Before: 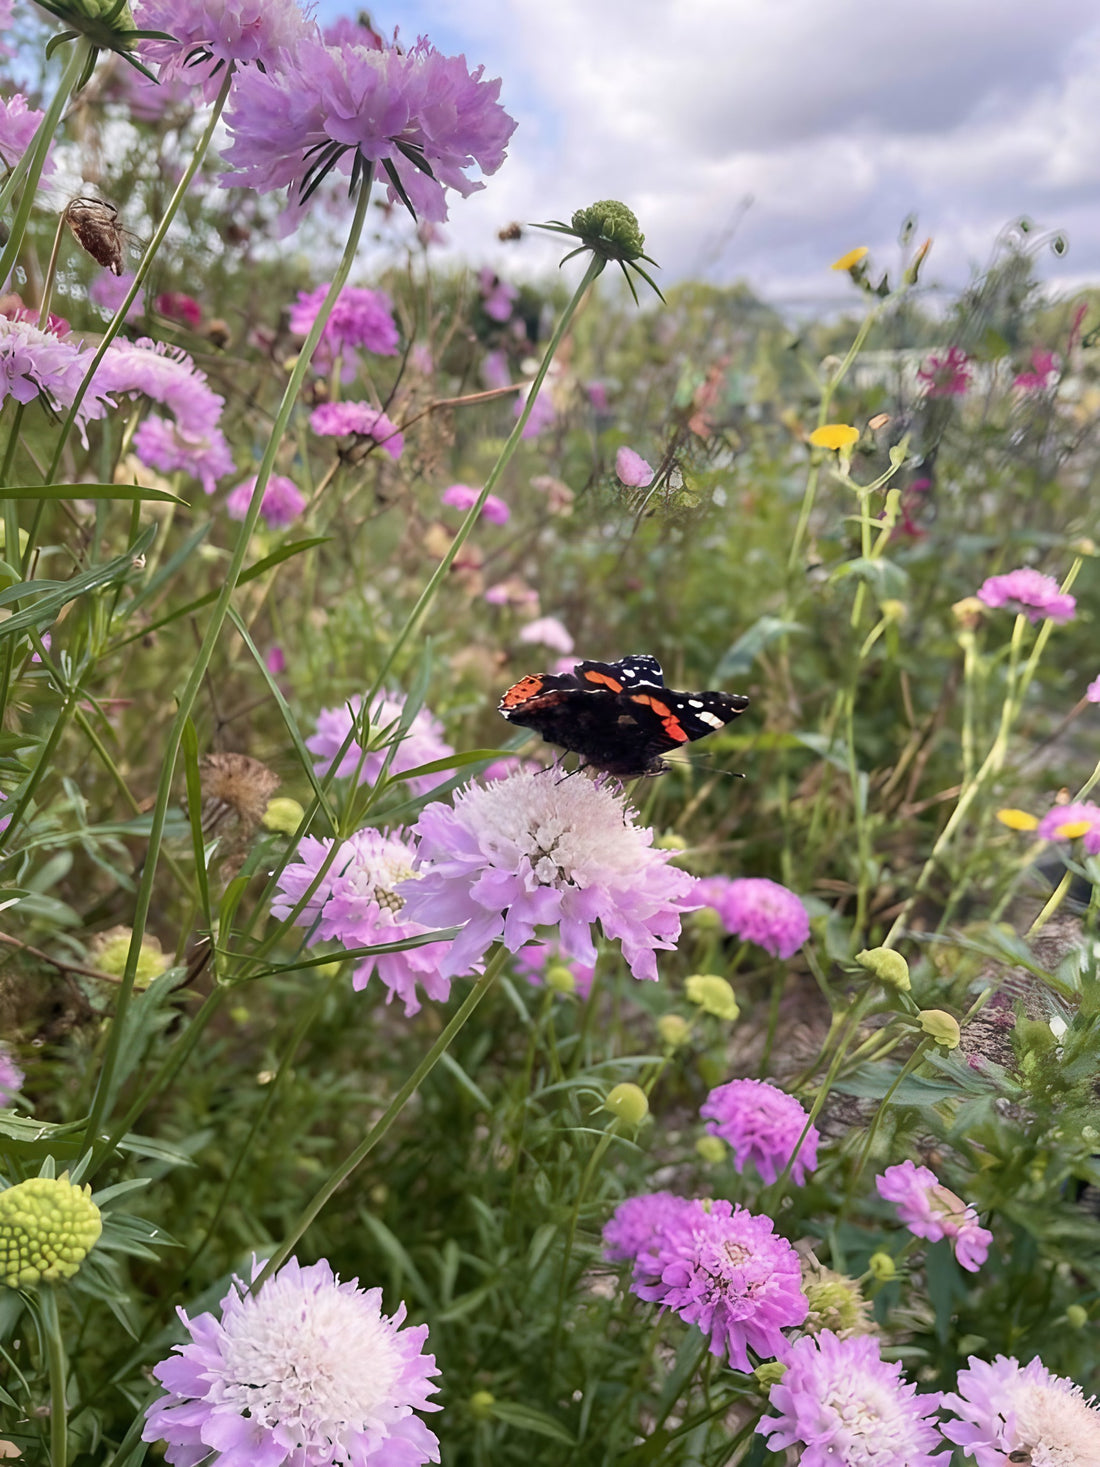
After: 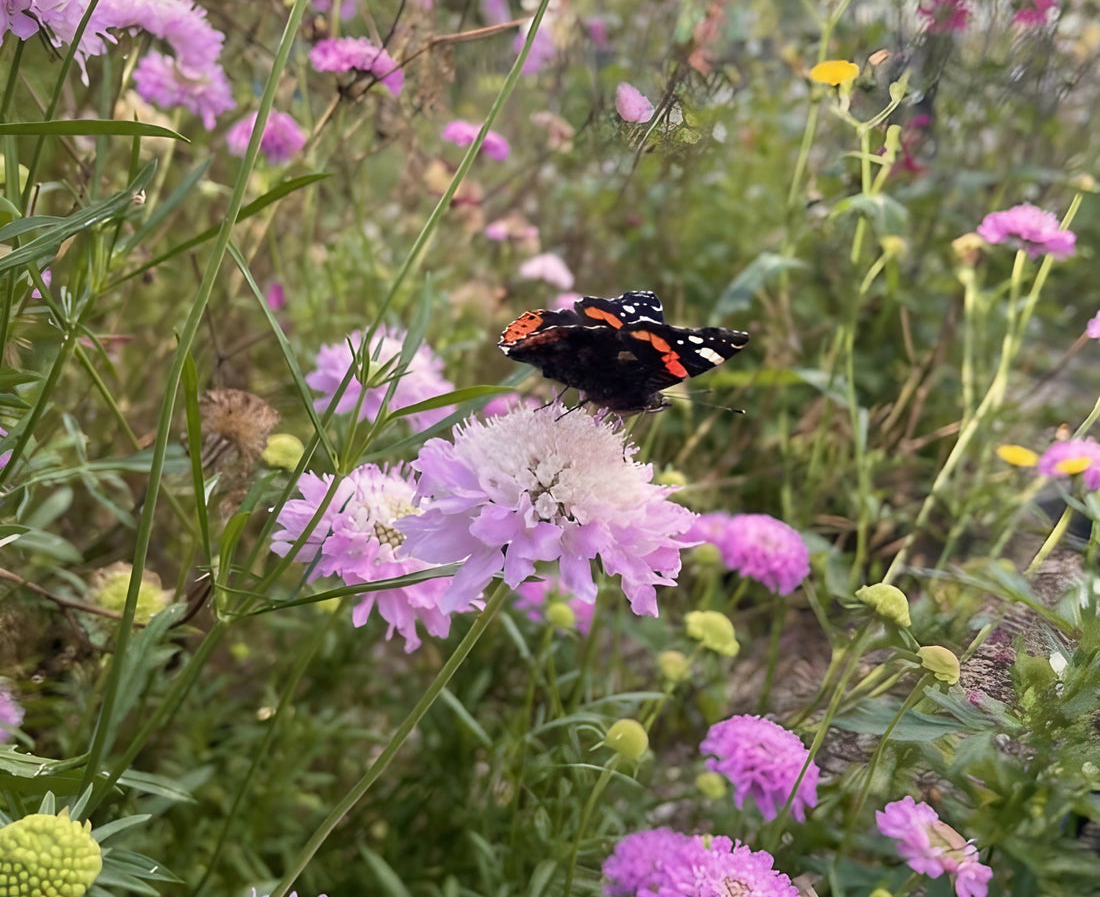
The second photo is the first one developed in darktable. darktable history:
color calibration: x 0.343, y 0.357, temperature 5100.24 K
crop and rotate: top 24.866%, bottom 13.959%
